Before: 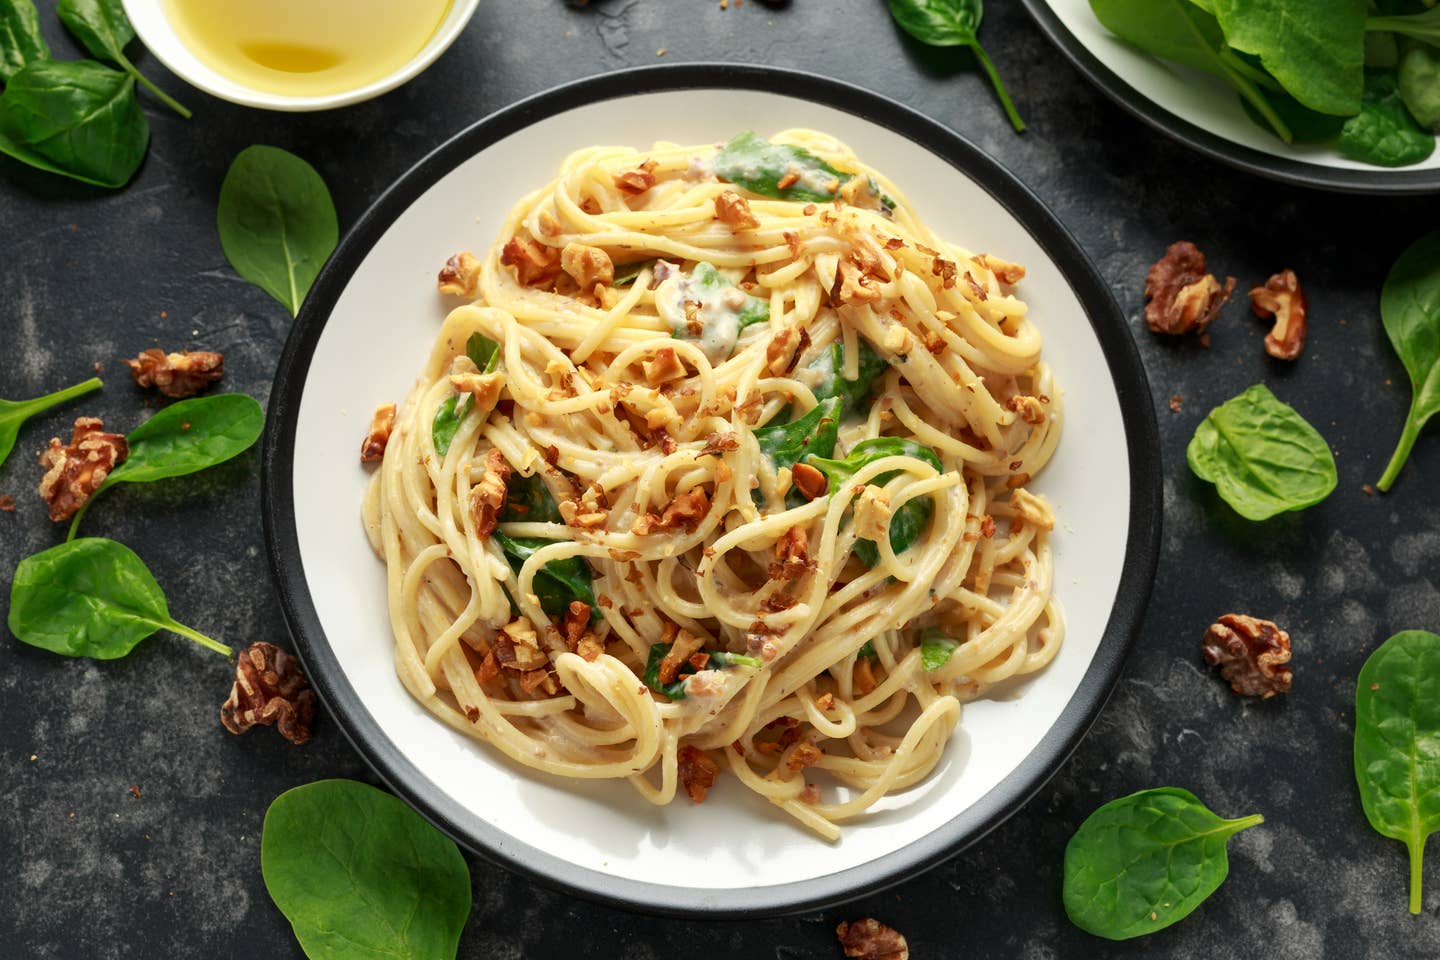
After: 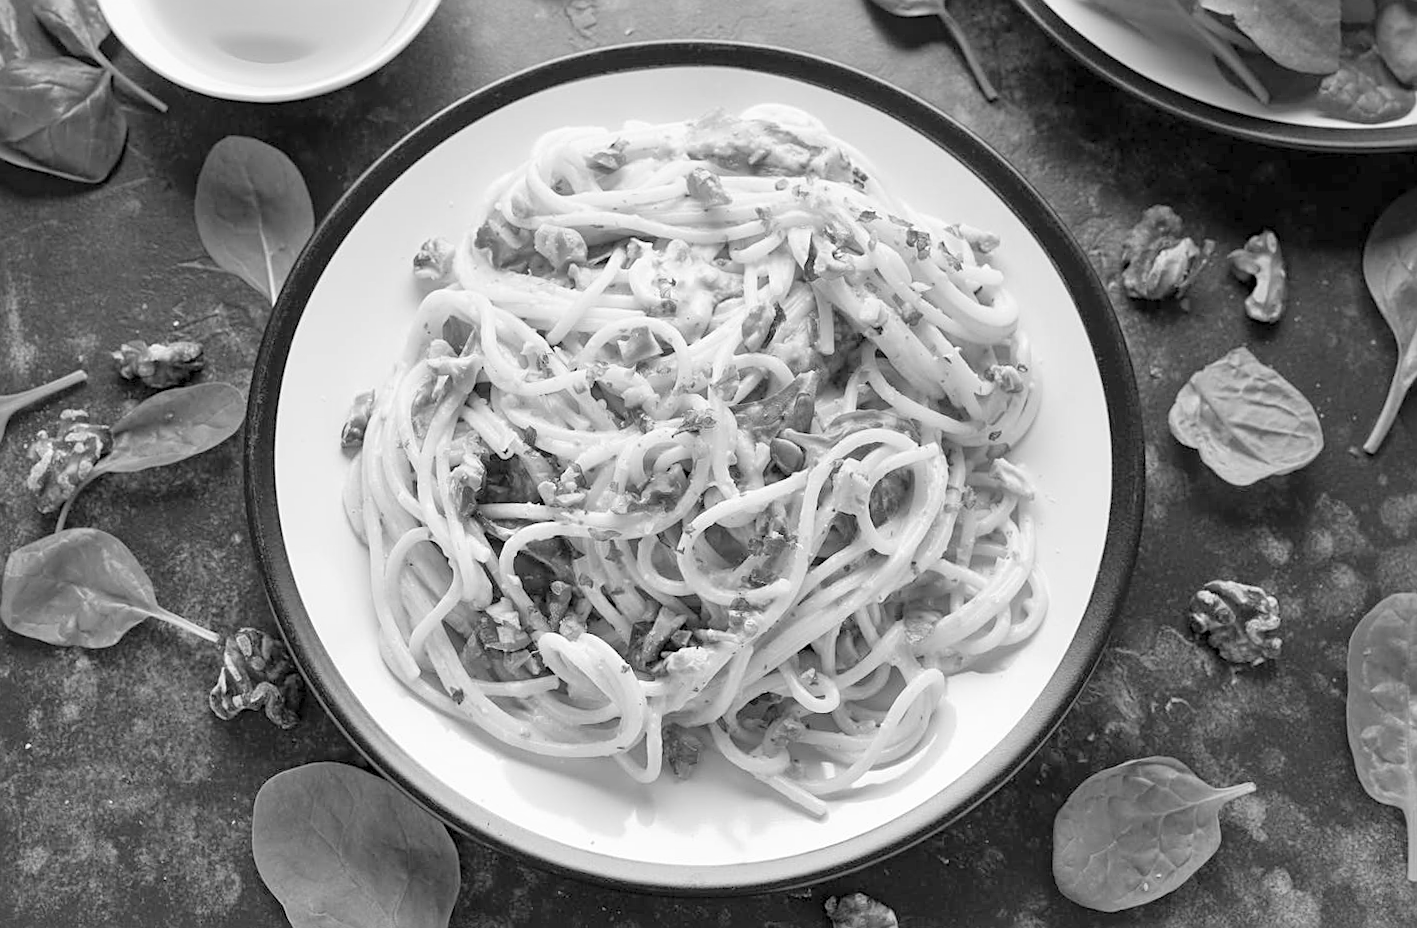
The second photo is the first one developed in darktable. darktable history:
monochrome: a 16.06, b 15.48, size 1
contrast brightness saturation: brightness 0.28
rotate and perspective: rotation -1.32°, lens shift (horizontal) -0.031, crop left 0.015, crop right 0.985, crop top 0.047, crop bottom 0.982
sharpen: on, module defaults
